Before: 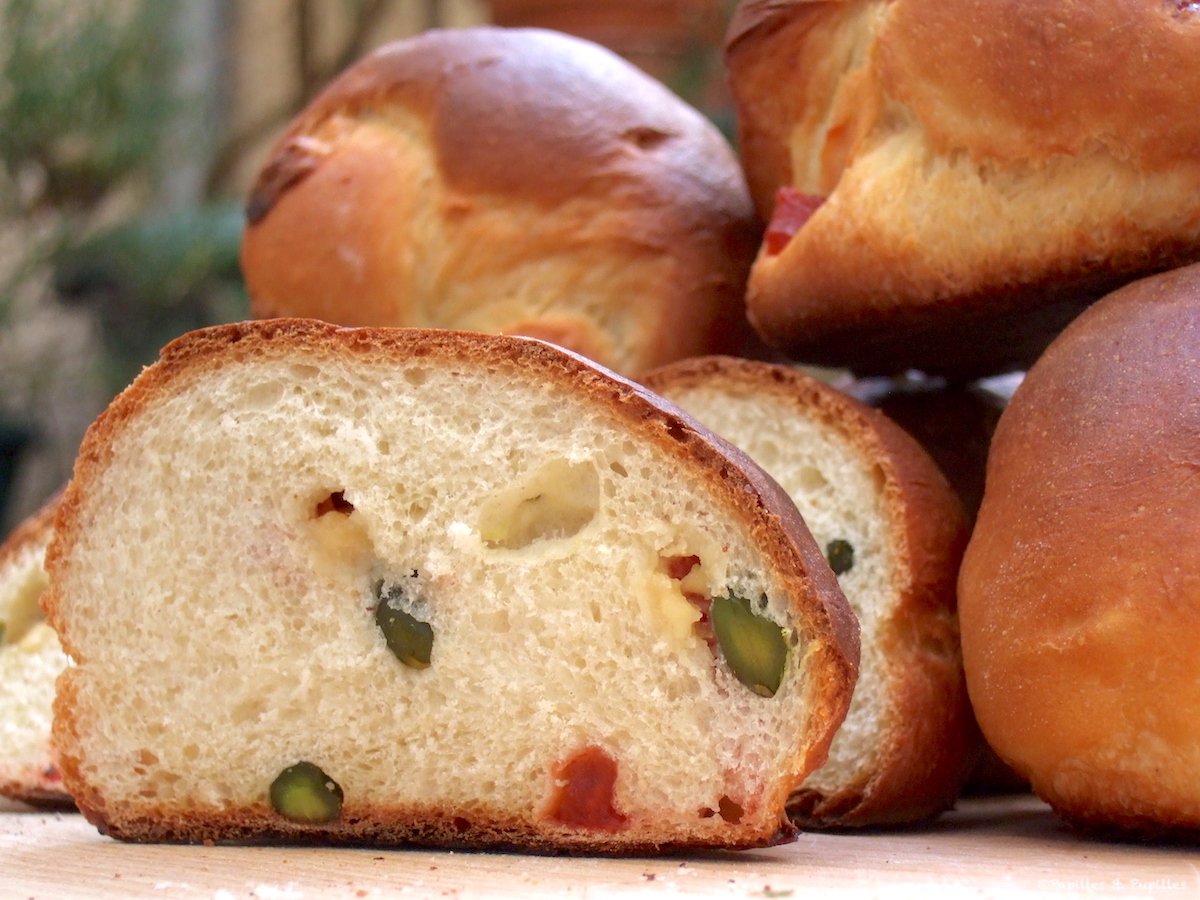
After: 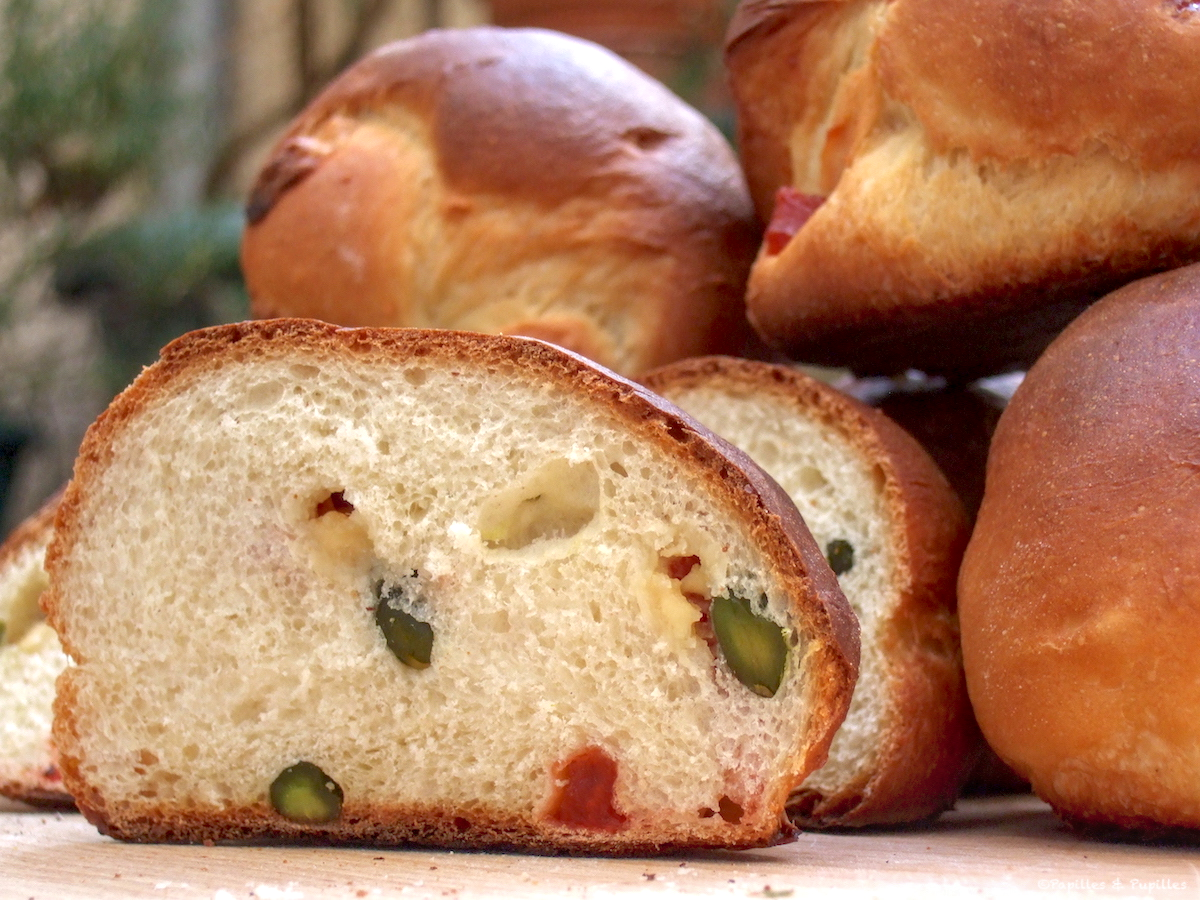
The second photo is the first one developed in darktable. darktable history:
local contrast: on, module defaults
shadows and highlights: shadows 42.78, highlights 8.33
